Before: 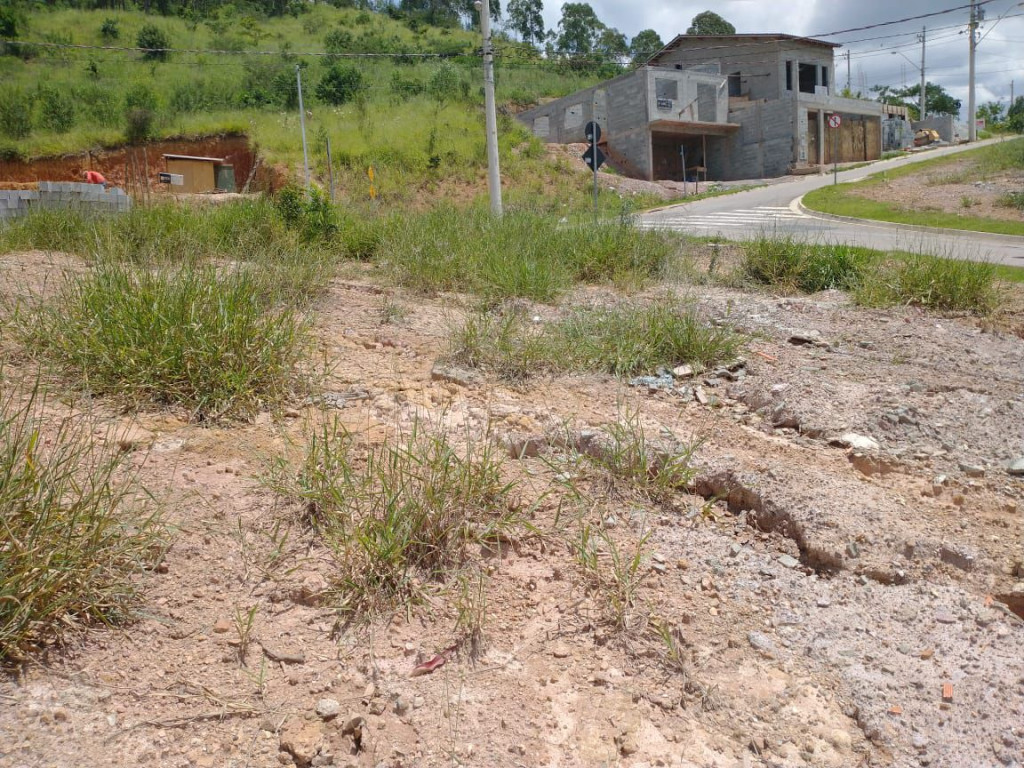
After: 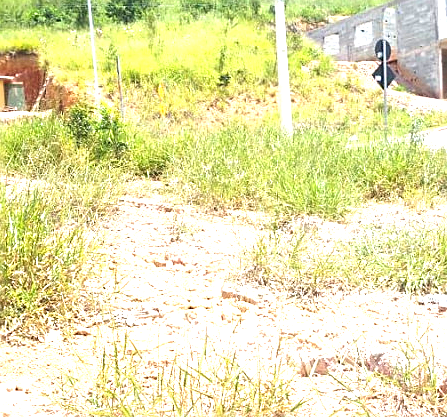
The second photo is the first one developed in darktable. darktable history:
sharpen: on, module defaults
crop: left 20.509%, top 10.773%, right 35.831%, bottom 34.817%
exposure: black level correction 0, exposure 2.088 EV, compensate highlight preservation false
